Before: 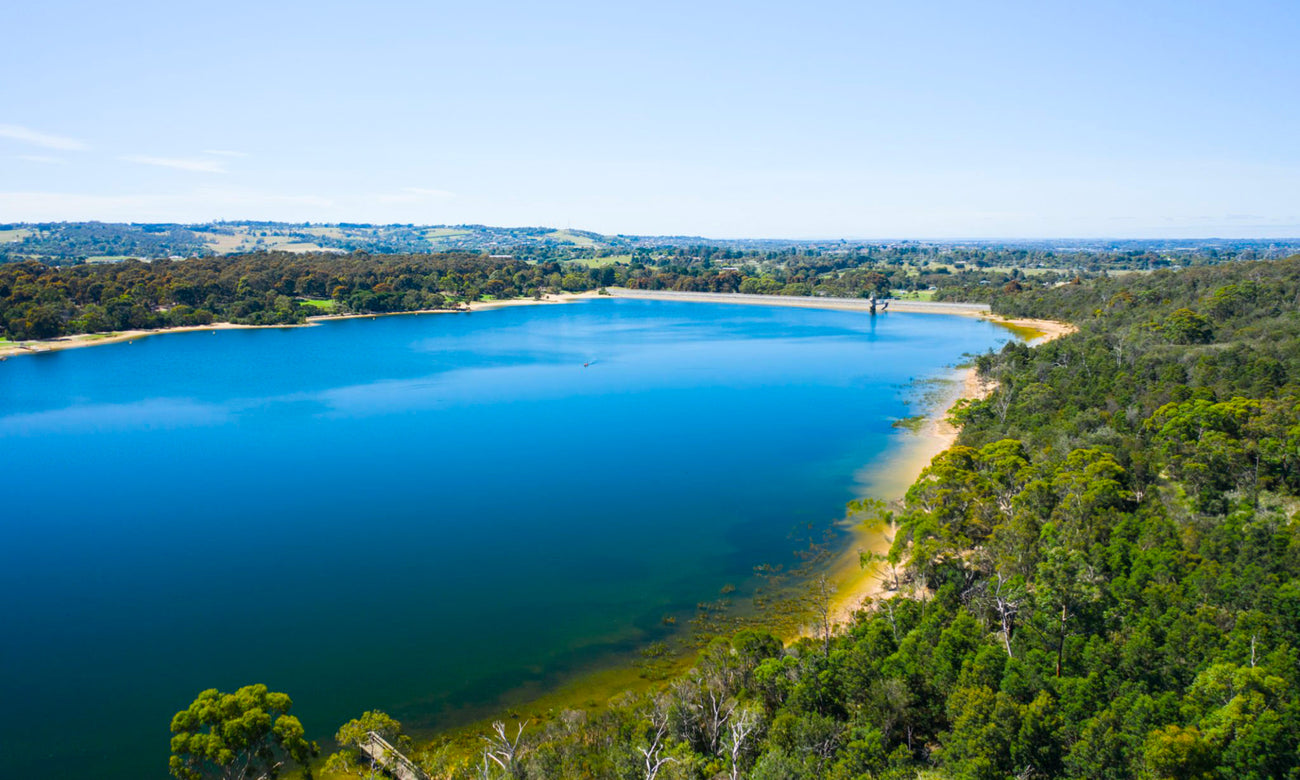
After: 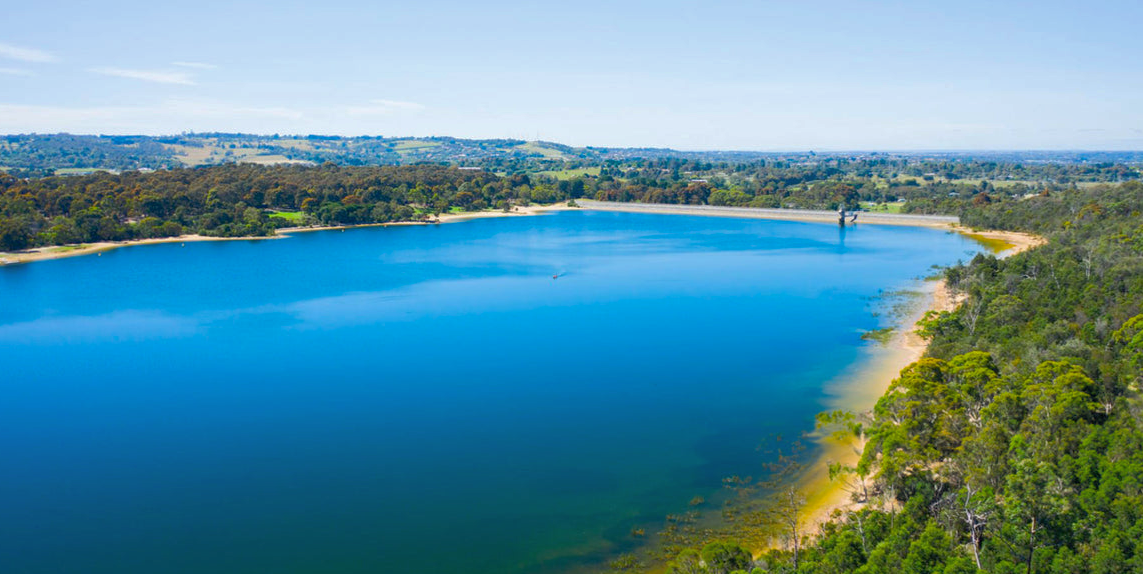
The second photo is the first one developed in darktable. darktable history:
shadows and highlights: on, module defaults
crop and rotate: left 2.425%, top 11.305%, right 9.6%, bottom 15.08%
